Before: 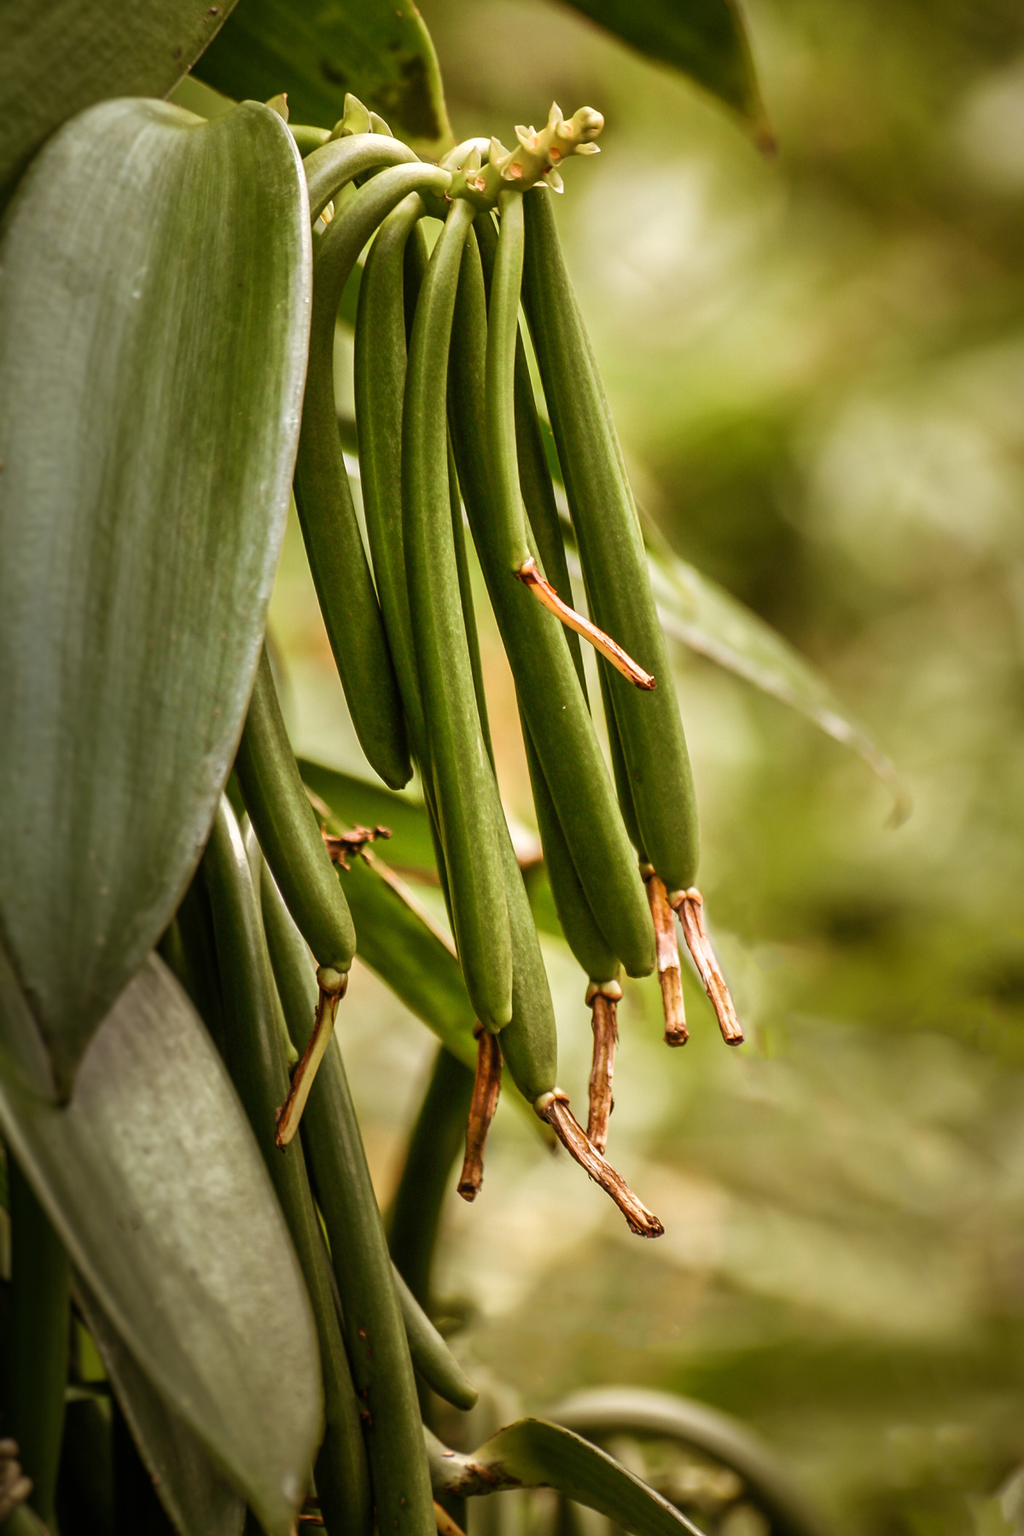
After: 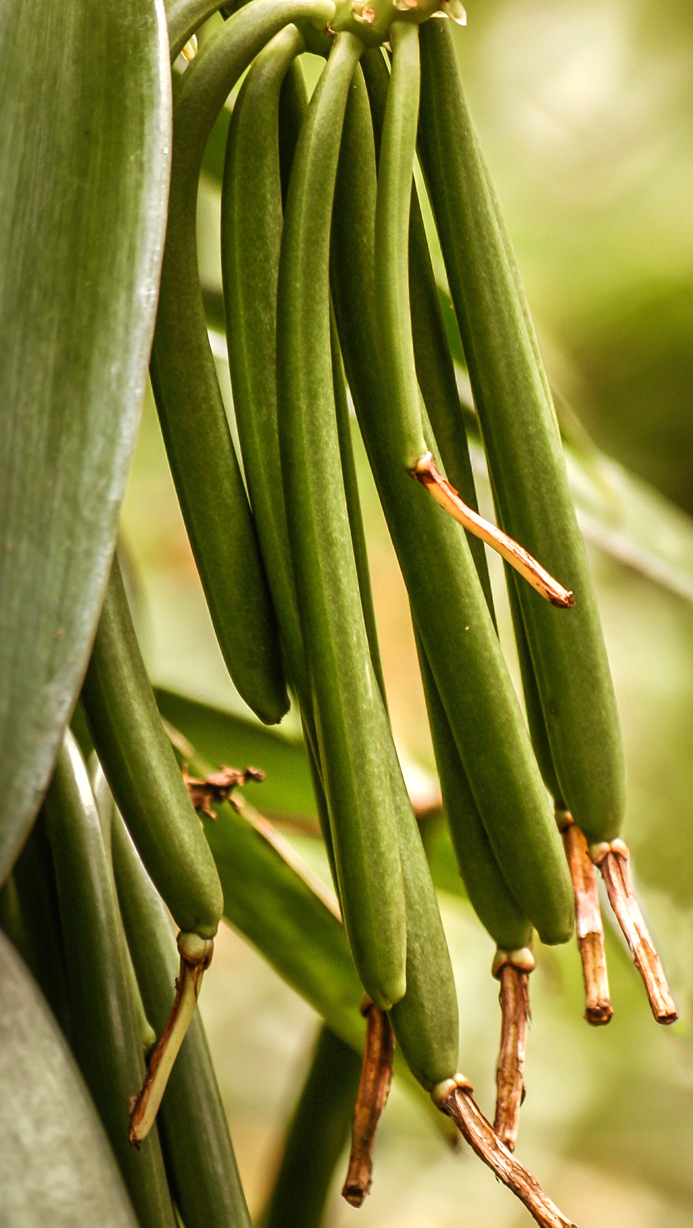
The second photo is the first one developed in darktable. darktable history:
exposure: black level correction 0, exposure 0.2 EV, compensate exposure bias true, compensate highlight preservation false
crop: left 16.202%, top 11.208%, right 26.045%, bottom 20.557%
